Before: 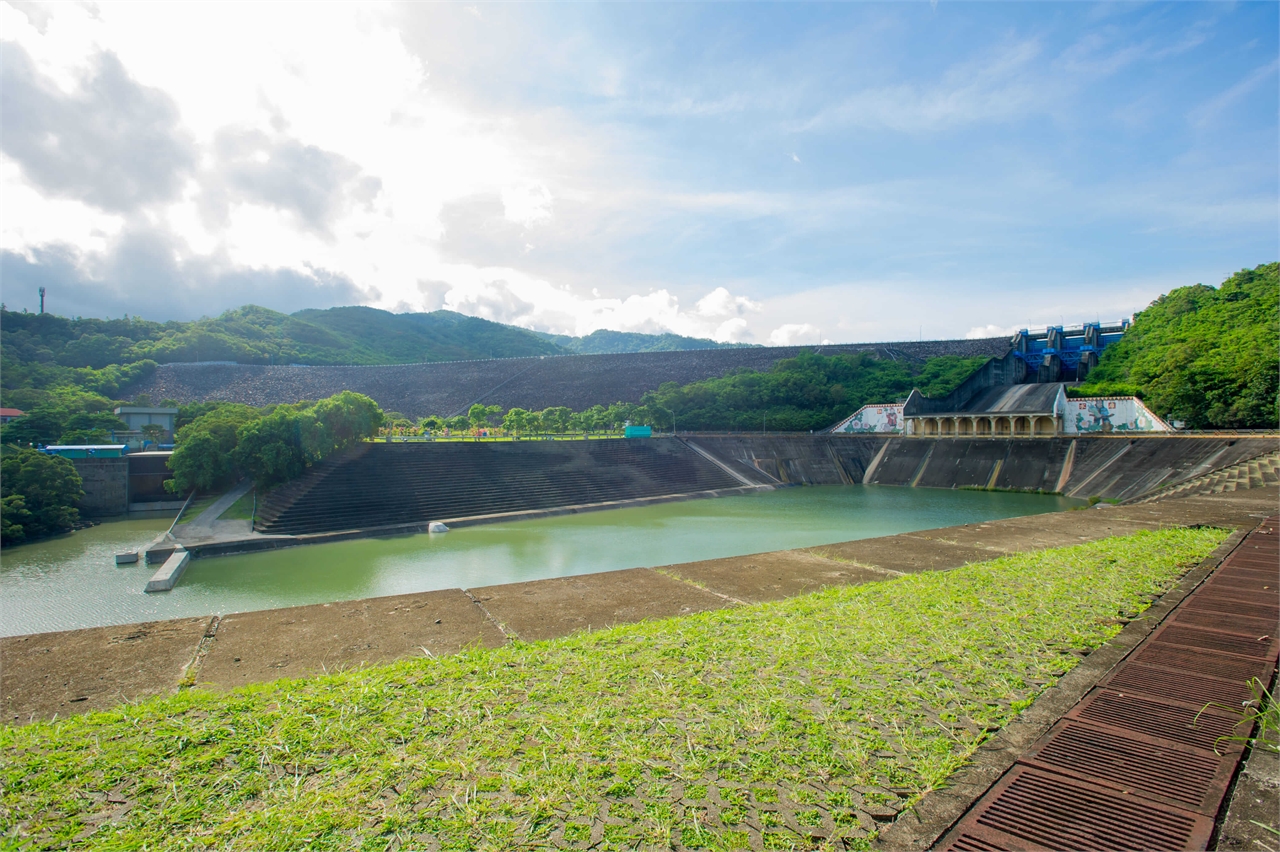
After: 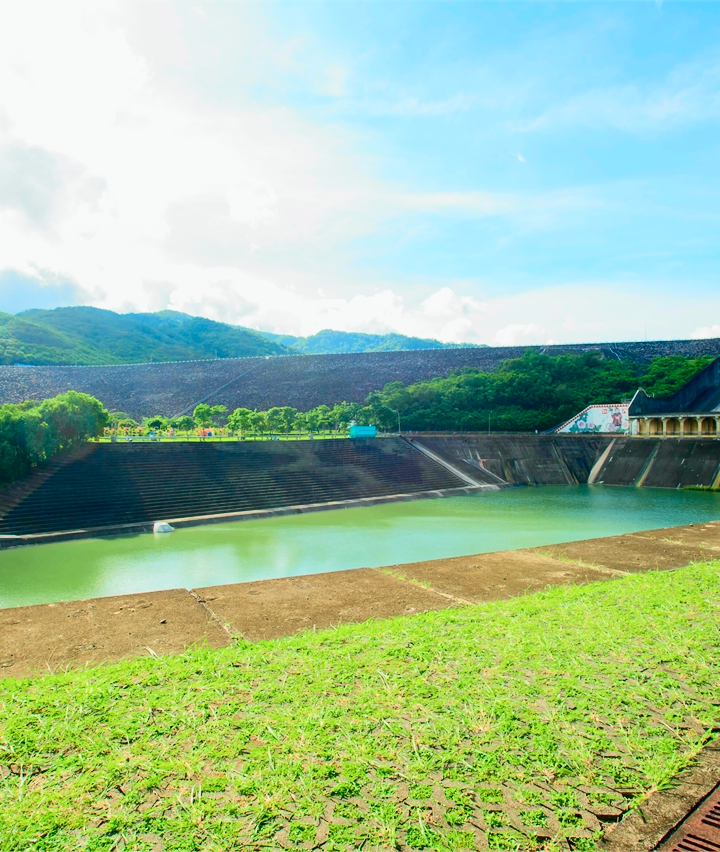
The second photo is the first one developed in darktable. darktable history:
tone curve: curves: ch0 [(0, 0.003) (0.044, 0.032) (0.12, 0.089) (0.197, 0.168) (0.281, 0.273) (0.468, 0.548) (0.588, 0.71) (0.701, 0.815) (0.86, 0.922) (1, 0.982)]; ch1 [(0, 0) (0.247, 0.215) (0.433, 0.382) (0.466, 0.426) (0.493, 0.481) (0.501, 0.5) (0.517, 0.524) (0.557, 0.582) (0.598, 0.651) (0.671, 0.735) (0.796, 0.85) (1, 1)]; ch2 [(0, 0) (0.249, 0.216) (0.357, 0.317) (0.448, 0.432) (0.478, 0.492) (0.498, 0.499) (0.517, 0.53) (0.537, 0.57) (0.569, 0.623) (0.61, 0.663) (0.706, 0.75) (0.808, 0.809) (0.991, 0.968)], color space Lab, independent channels, preserve colors none
crop: left 21.496%, right 22.254%
